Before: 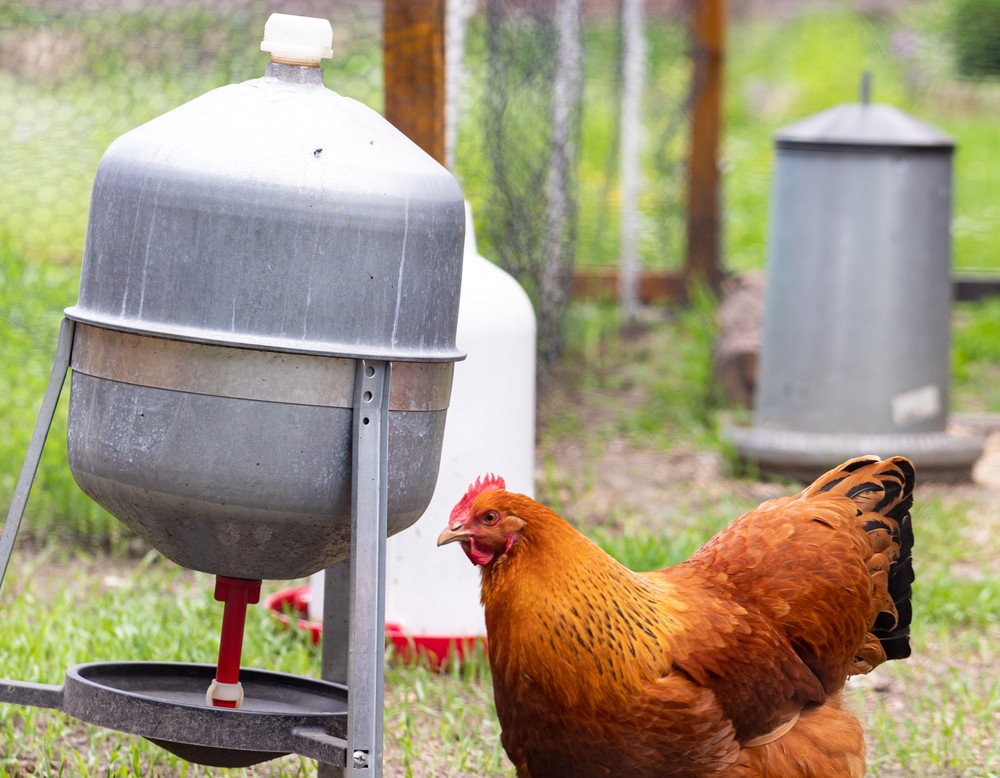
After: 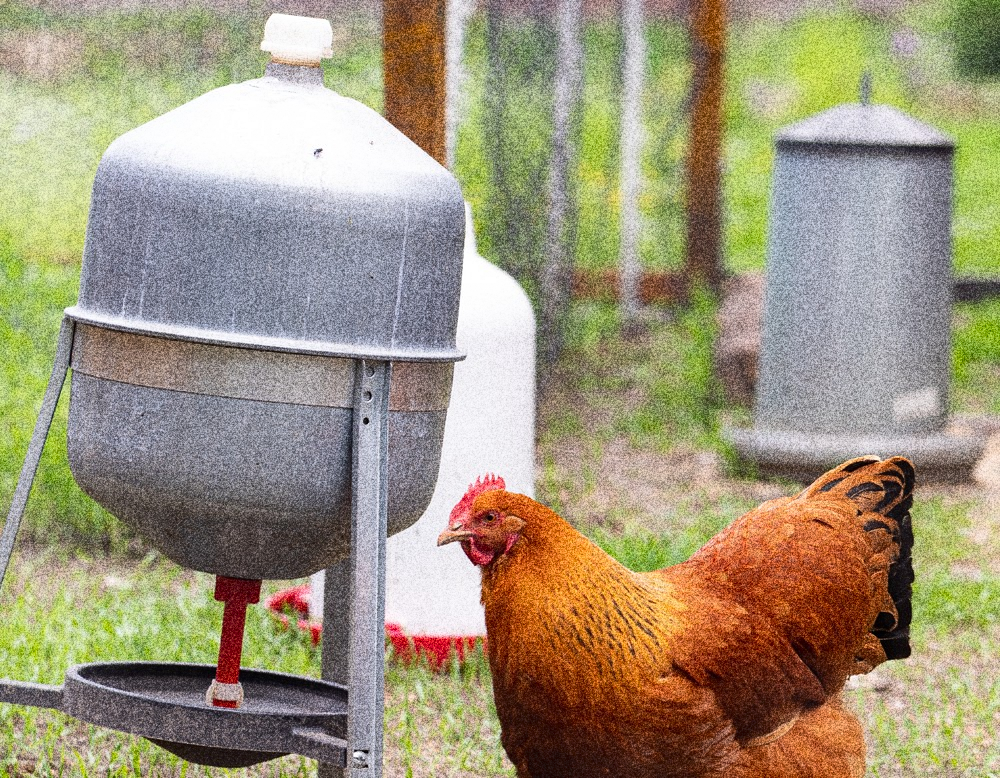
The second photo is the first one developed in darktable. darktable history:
grain: coarseness 30.02 ISO, strength 100%
